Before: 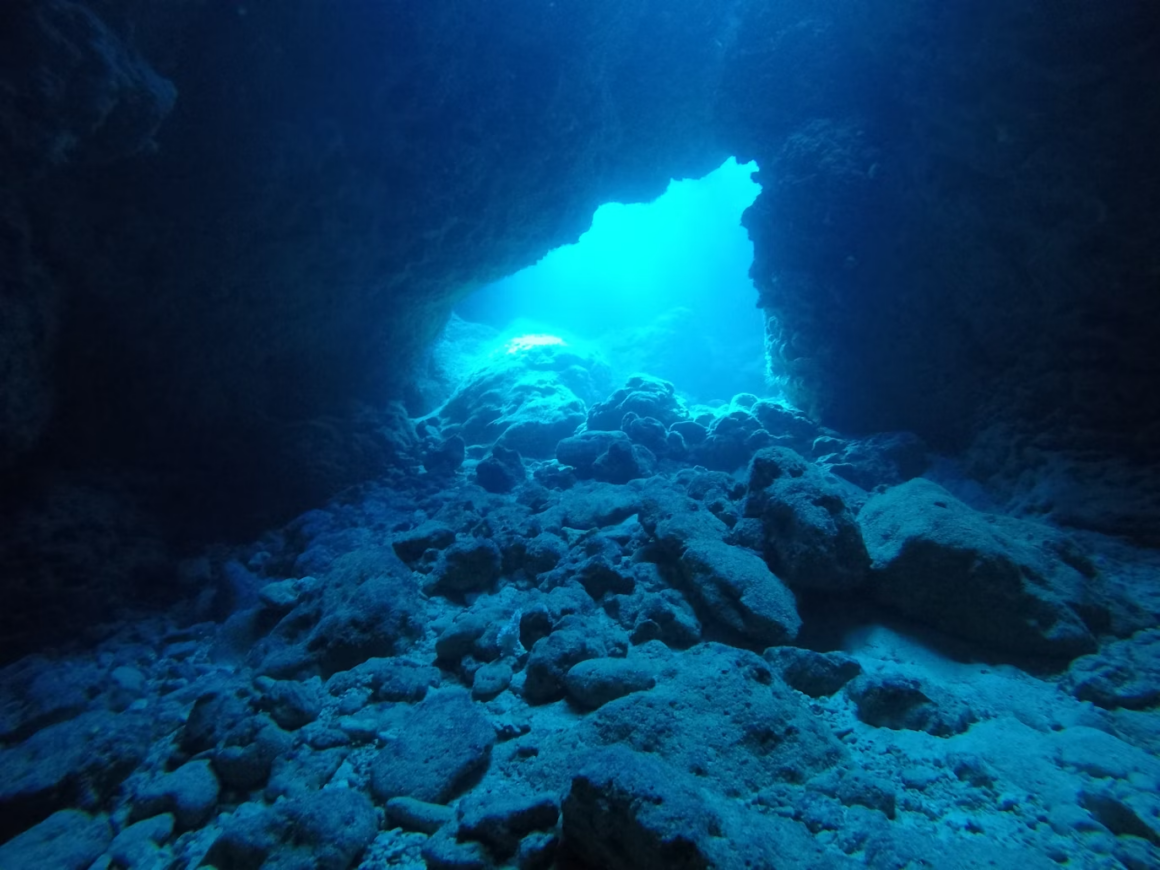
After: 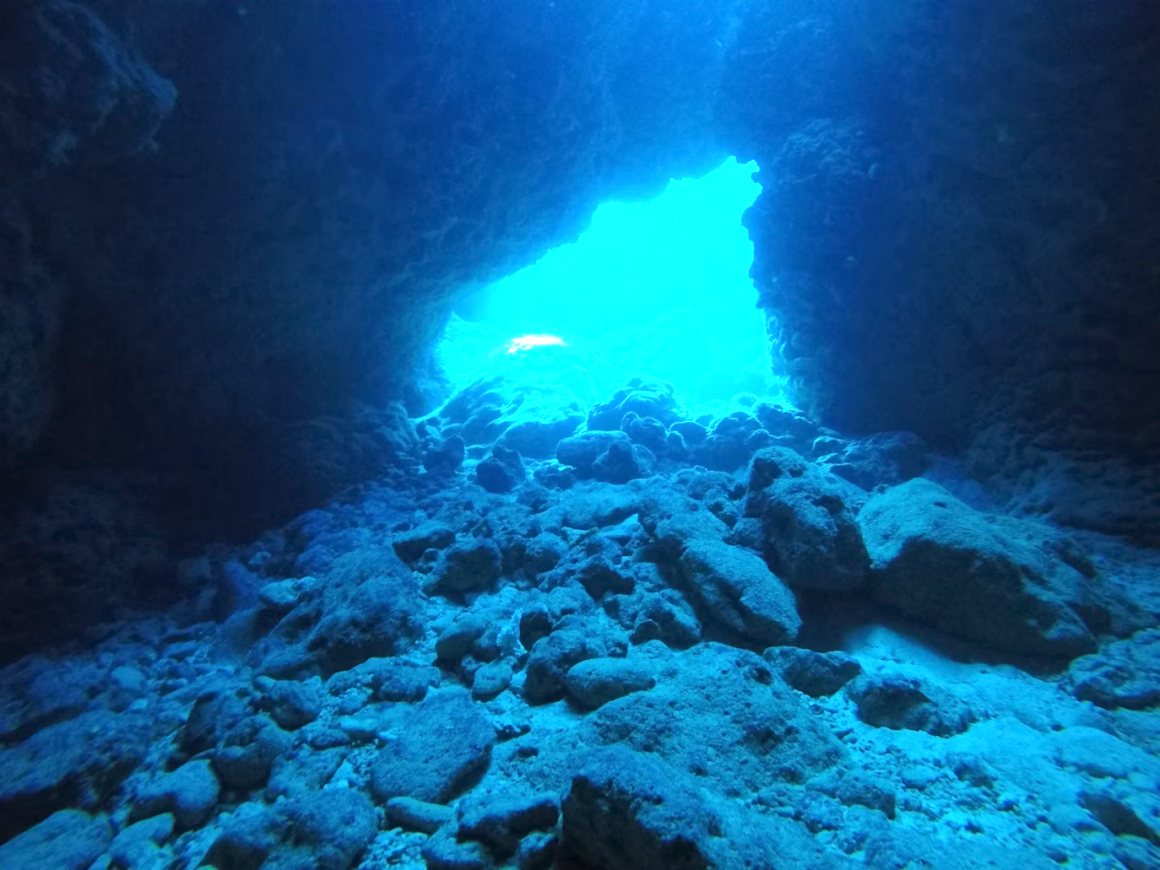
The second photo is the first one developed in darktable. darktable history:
tone equalizer: -8 EV 0.062 EV, edges refinement/feathering 500, mask exposure compensation -1.57 EV, preserve details no
exposure: black level correction 0, exposure 1.096 EV, compensate highlight preservation false
